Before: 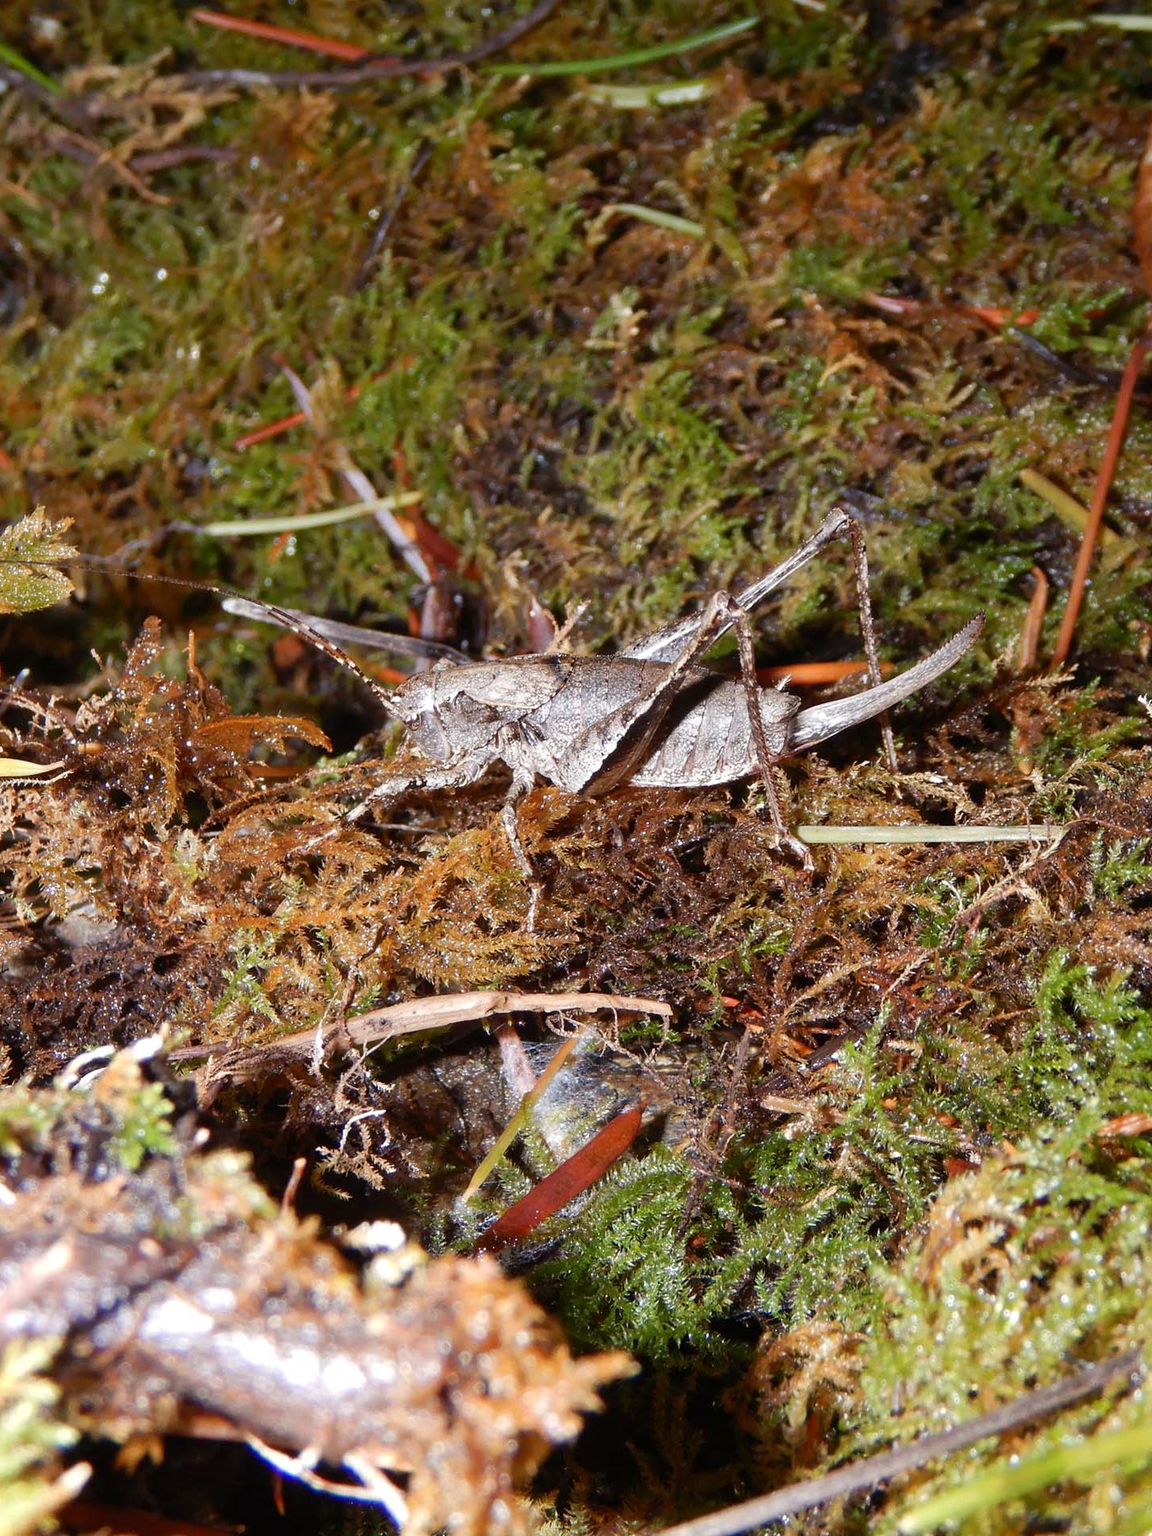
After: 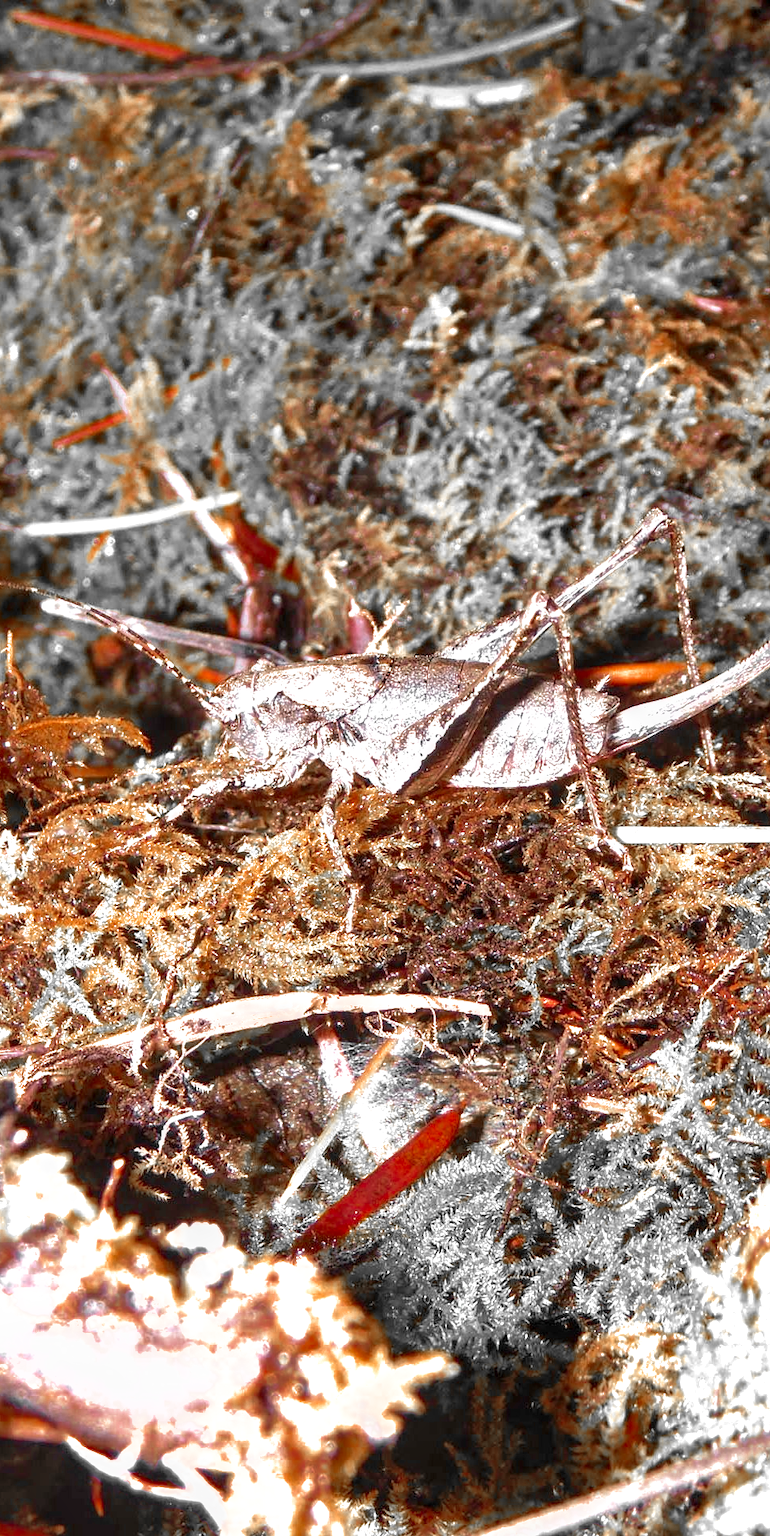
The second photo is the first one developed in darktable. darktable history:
exposure: black level correction 0, exposure 0.5 EV, compensate highlight preservation false
crop and rotate: left 15.822%, right 17.276%
color zones: curves: ch0 [(0, 0.497) (0.096, 0.361) (0.221, 0.538) (0.429, 0.5) (0.571, 0.5) (0.714, 0.5) (0.857, 0.5) (1, 0.497)]; ch1 [(0, 0.5) (0.143, 0.5) (0.257, -0.002) (0.429, 0.04) (0.571, -0.001) (0.714, -0.015) (0.857, 0.024) (1, 0.5)]
shadows and highlights: on, module defaults
velvia: on, module defaults
local contrast: detail 130%
levels: levels [0, 0.43, 0.859]
